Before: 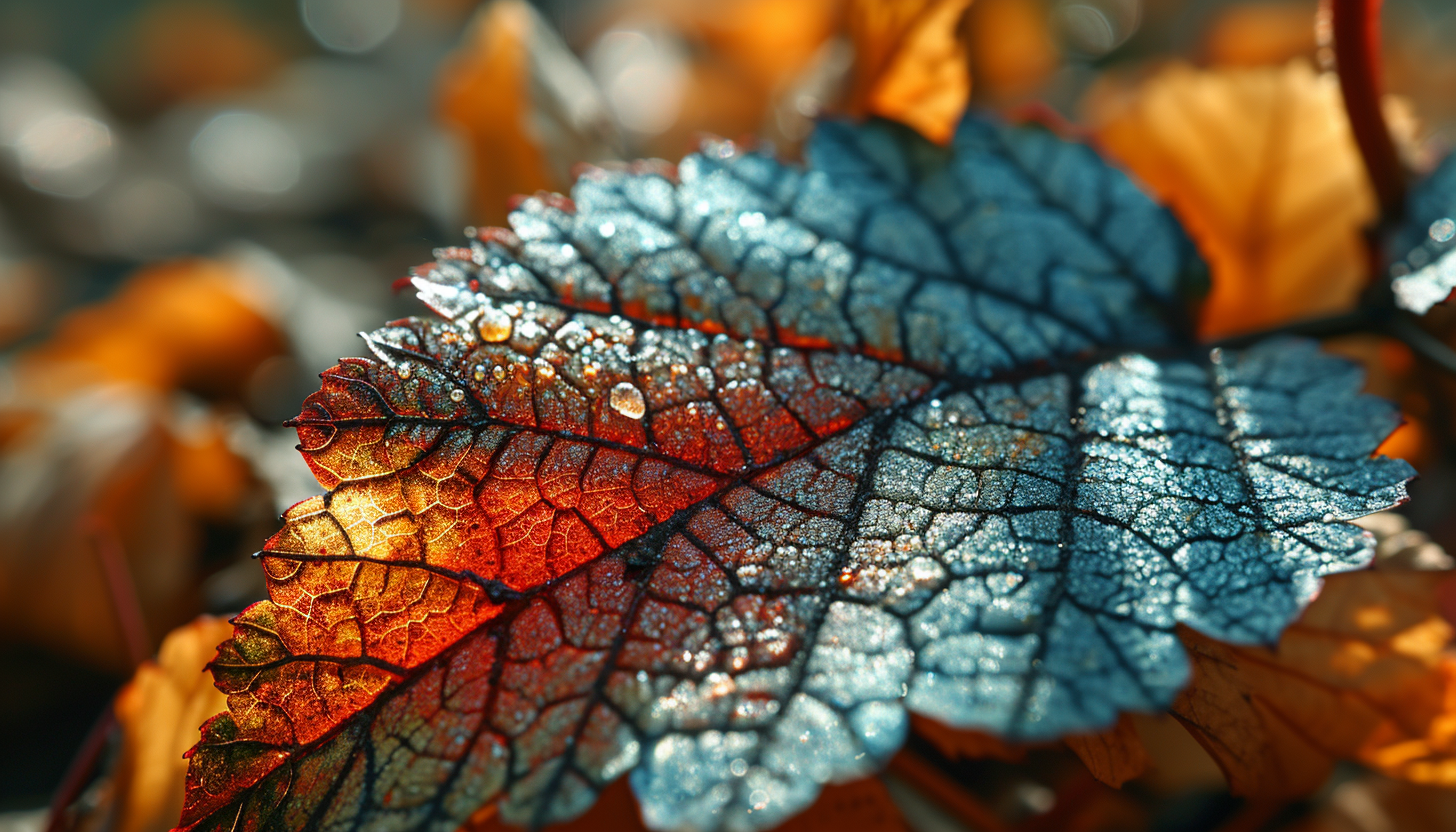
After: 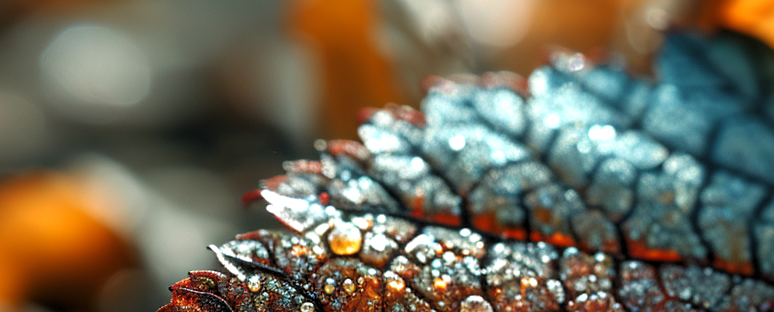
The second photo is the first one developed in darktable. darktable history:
crop: left 10.339%, top 10.543%, right 36.473%, bottom 51.867%
levels: black 0.093%, levels [0.062, 0.494, 0.925]
